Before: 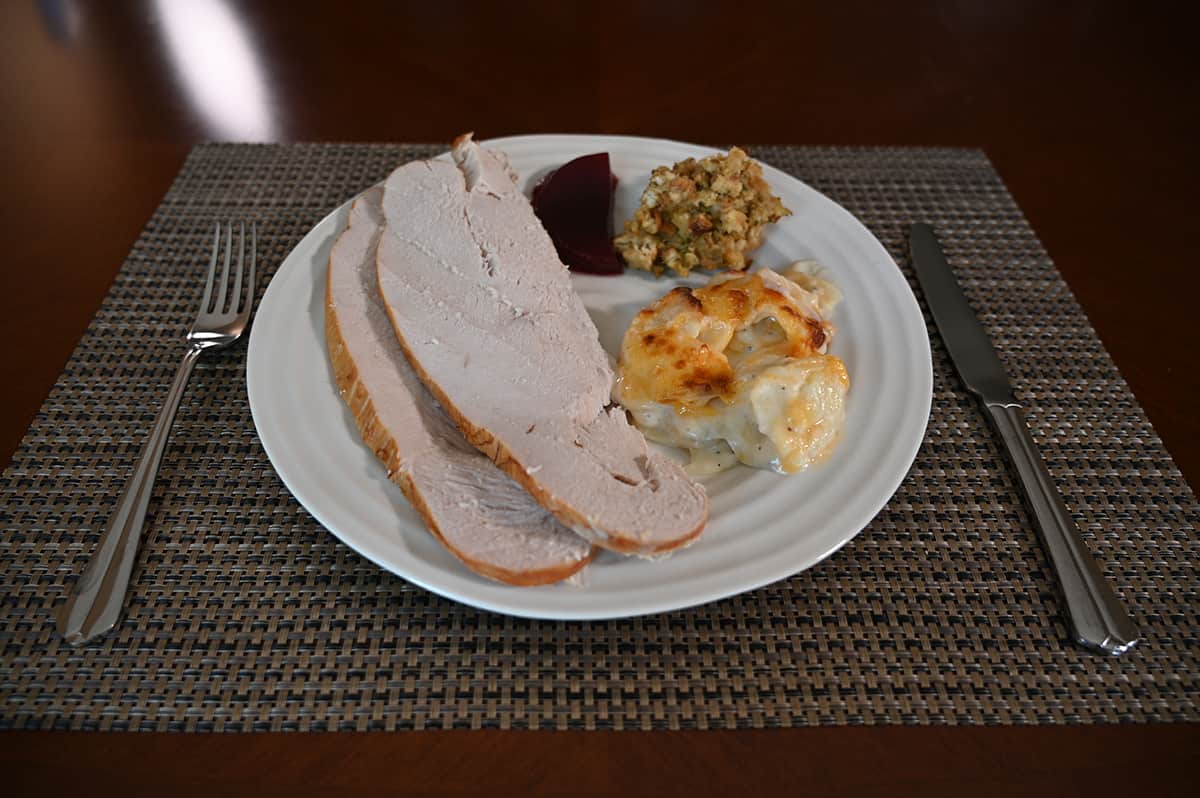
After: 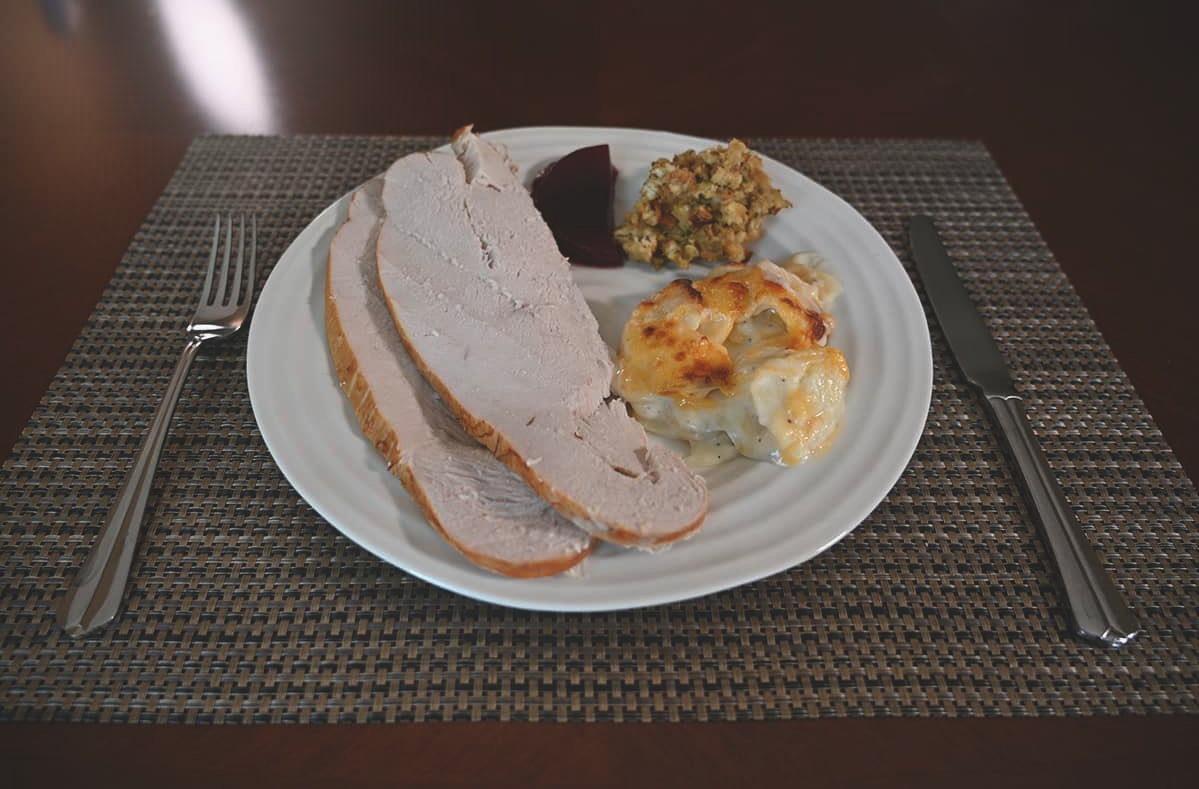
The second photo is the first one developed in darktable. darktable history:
bloom: on, module defaults
exposure: black level correction -0.015, exposure -0.125 EV, compensate highlight preservation false
crop: top 1.049%, right 0.001%
